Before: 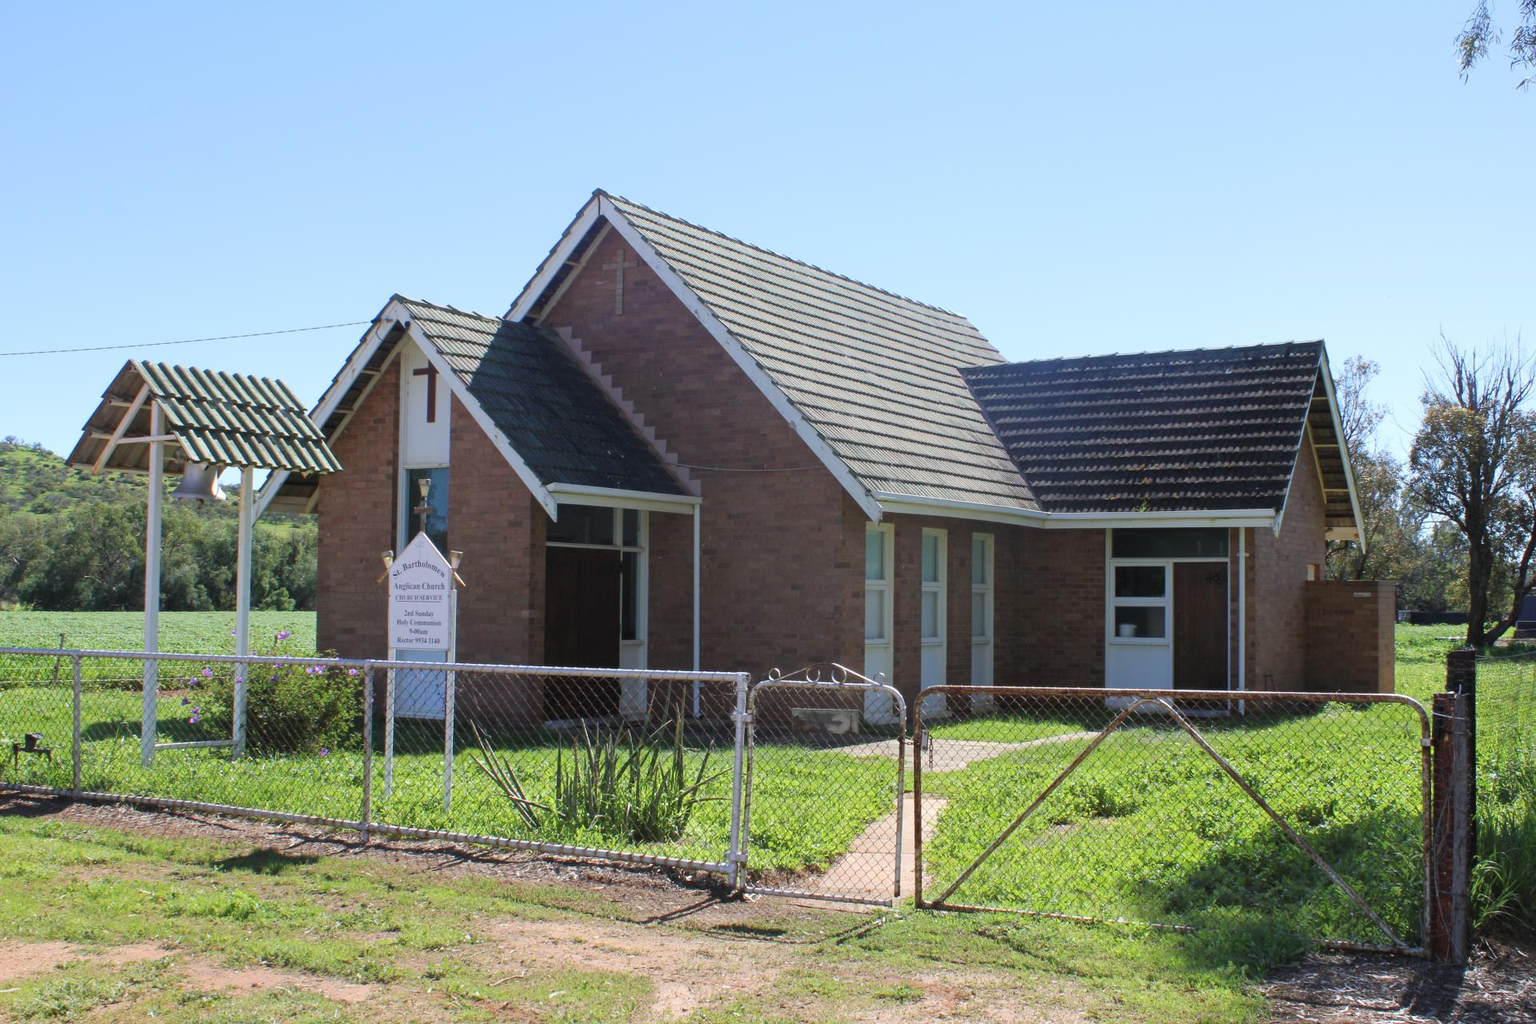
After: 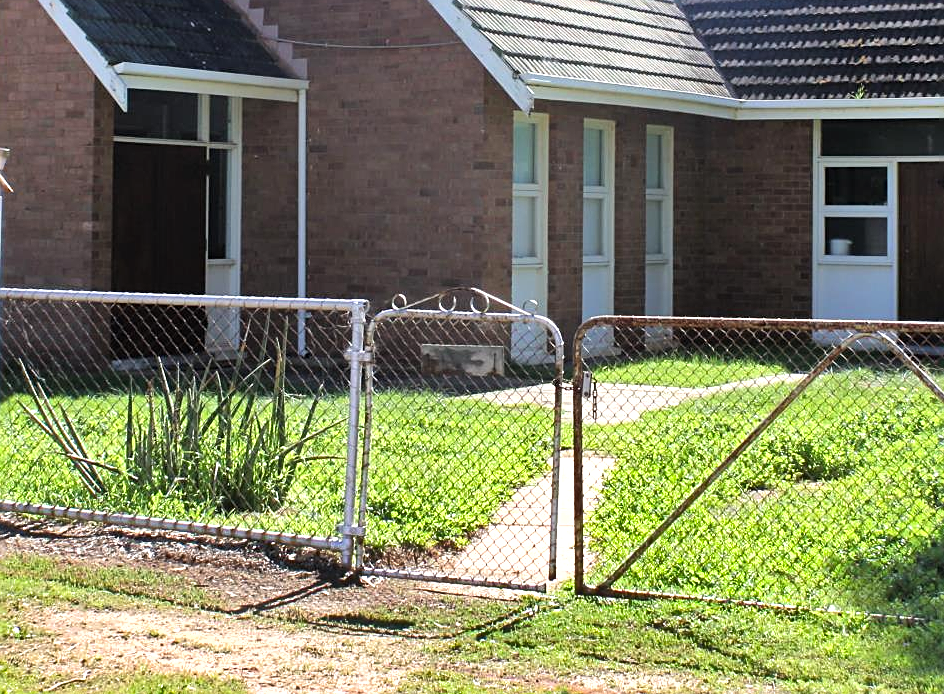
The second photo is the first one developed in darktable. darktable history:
tone equalizer: -8 EV -0.786 EV, -7 EV -0.74 EV, -6 EV -0.585 EV, -5 EV -0.373 EV, -3 EV 0.38 EV, -2 EV 0.6 EV, -1 EV 0.678 EV, +0 EV 0.77 EV
crop: left 29.675%, top 42.275%, right 21.112%, bottom 3.474%
shadows and highlights: highlights color adjustment 89.09%, low approximation 0.01, soften with gaussian
sharpen: on, module defaults
